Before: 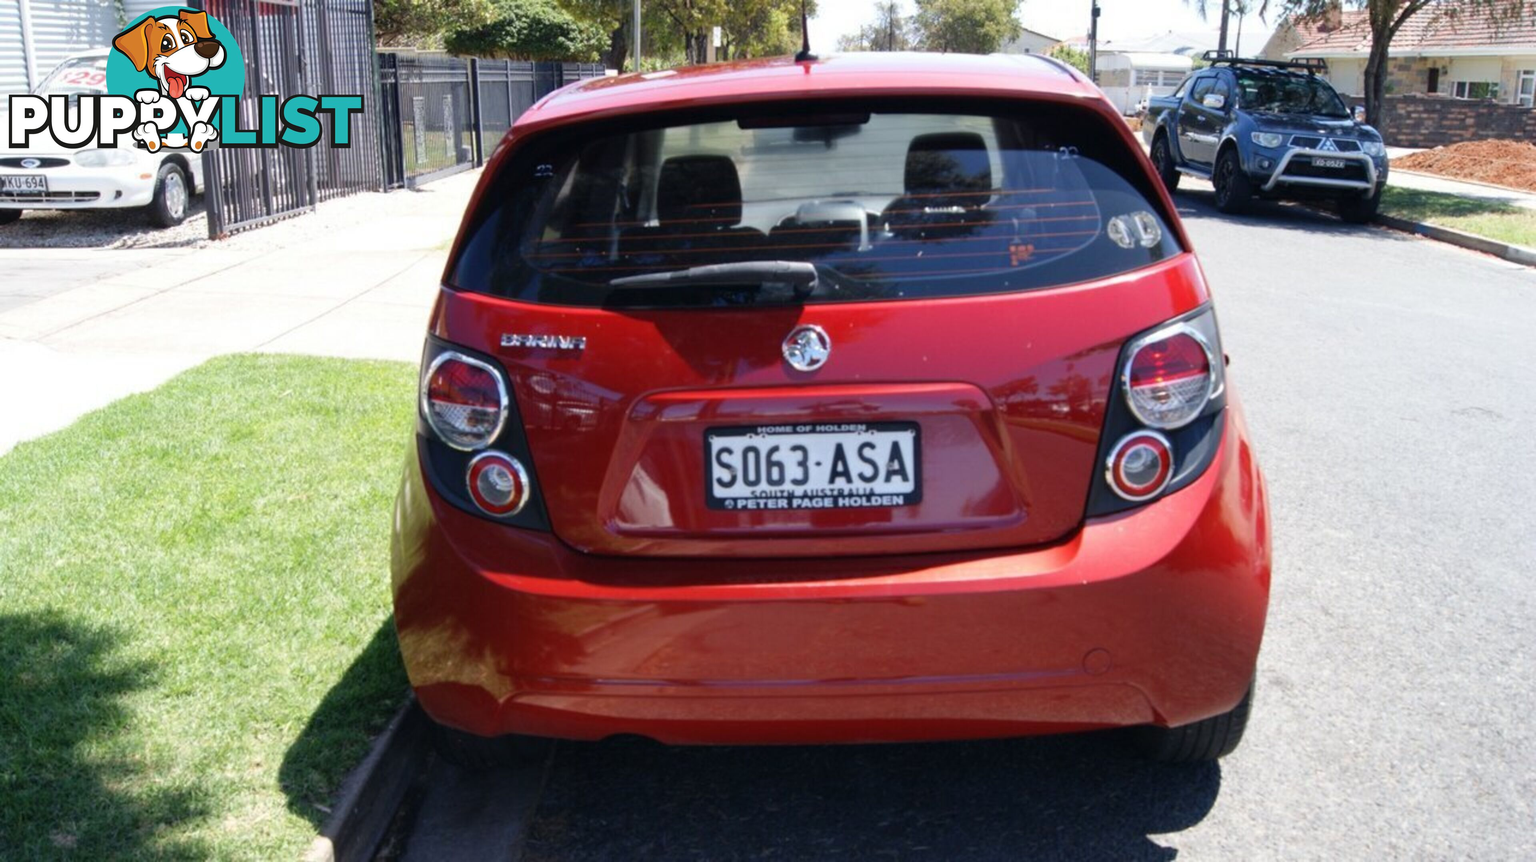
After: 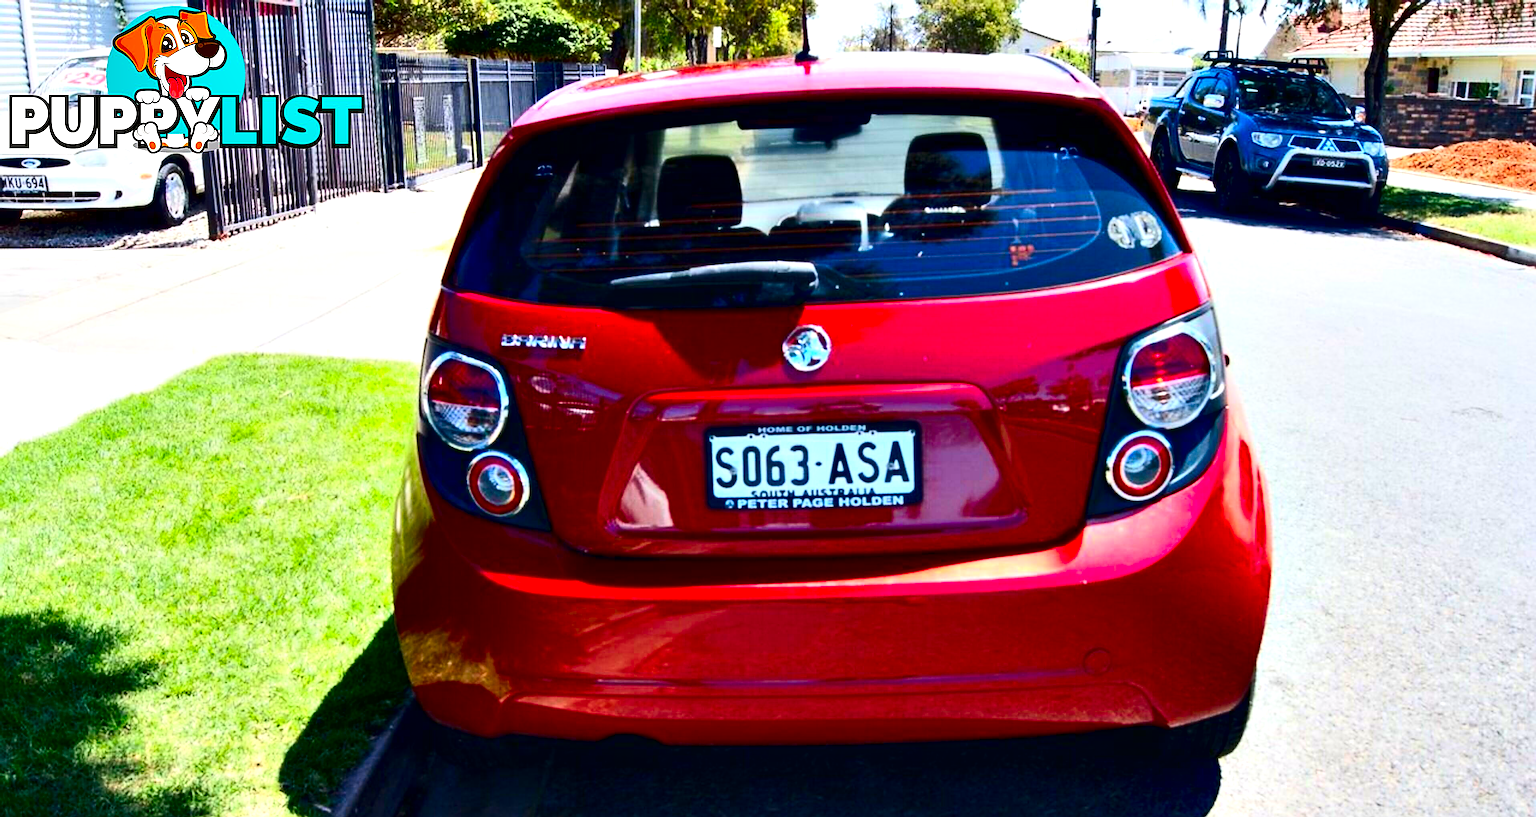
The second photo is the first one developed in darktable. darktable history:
shadows and highlights: radius 334.57, shadows 63.74, highlights 4.66, compress 88.04%, soften with gaussian
contrast brightness saturation: contrast 0.264, brightness 0.021, saturation 0.884
contrast equalizer: y [[0.6 ×6], [0.55 ×6], [0 ×6], [0 ×6], [0 ×6]]
crop and rotate: top 0.011%, bottom 5.054%
sharpen: radius 1.712, amount 1.285
